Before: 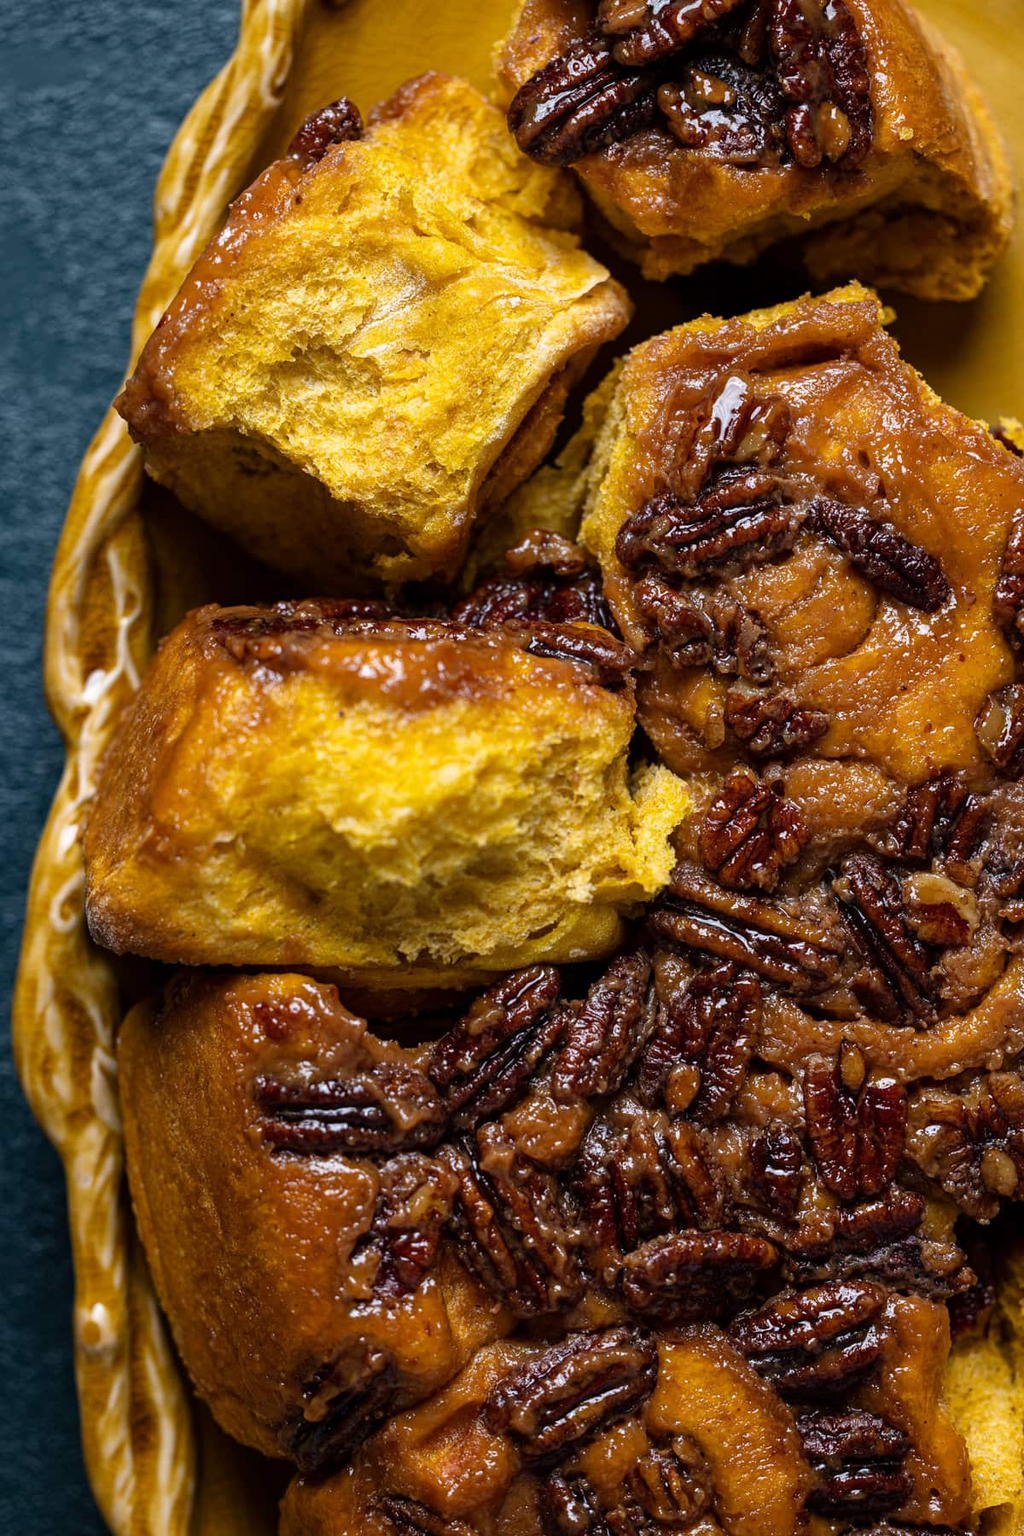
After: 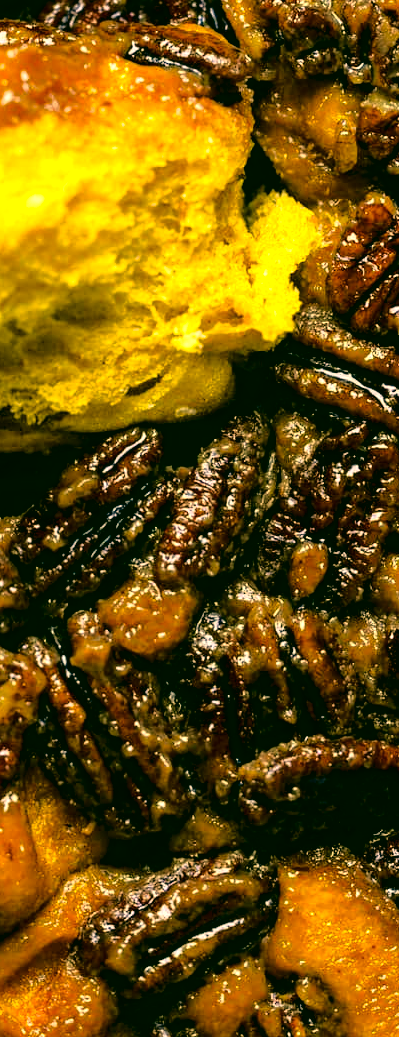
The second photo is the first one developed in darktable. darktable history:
color correction: highlights a* 5.61, highlights b* 33.79, shadows a* -25.37, shadows b* 3.95
tone equalizer: -8 EV -0.732 EV, -7 EV -0.672 EV, -6 EV -0.636 EV, -5 EV -0.417 EV, -3 EV 0.375 EV, -2 EV 0.6 EV, -1 EV 0.699 EV, +0 EV 0.767 EV
tone curve: curves: ch0 [(0.024, 0) (0.075, 0.034) (0.145, 0.098) (0.257, 0.259) (0.408, 0.45) (0.611, 0.64) (0.81, 0.857) (1, 1)]; ch1 [(0, 0) (0.287, 0.198) (0.501, 0.506) (0.56, 0.57) (0.712, 0.777) (0.976, 0.992)]; ch2 [(0, 0) (0.5, 0.5) (0.523, 0.552) (0.59, 0.603) (0.681, 0.754) (1, 1)], color space Lab, independent channels, preserve colors none
crop: left 41.079%, top 39.211%, right 25.644%, bottom 3.168%
